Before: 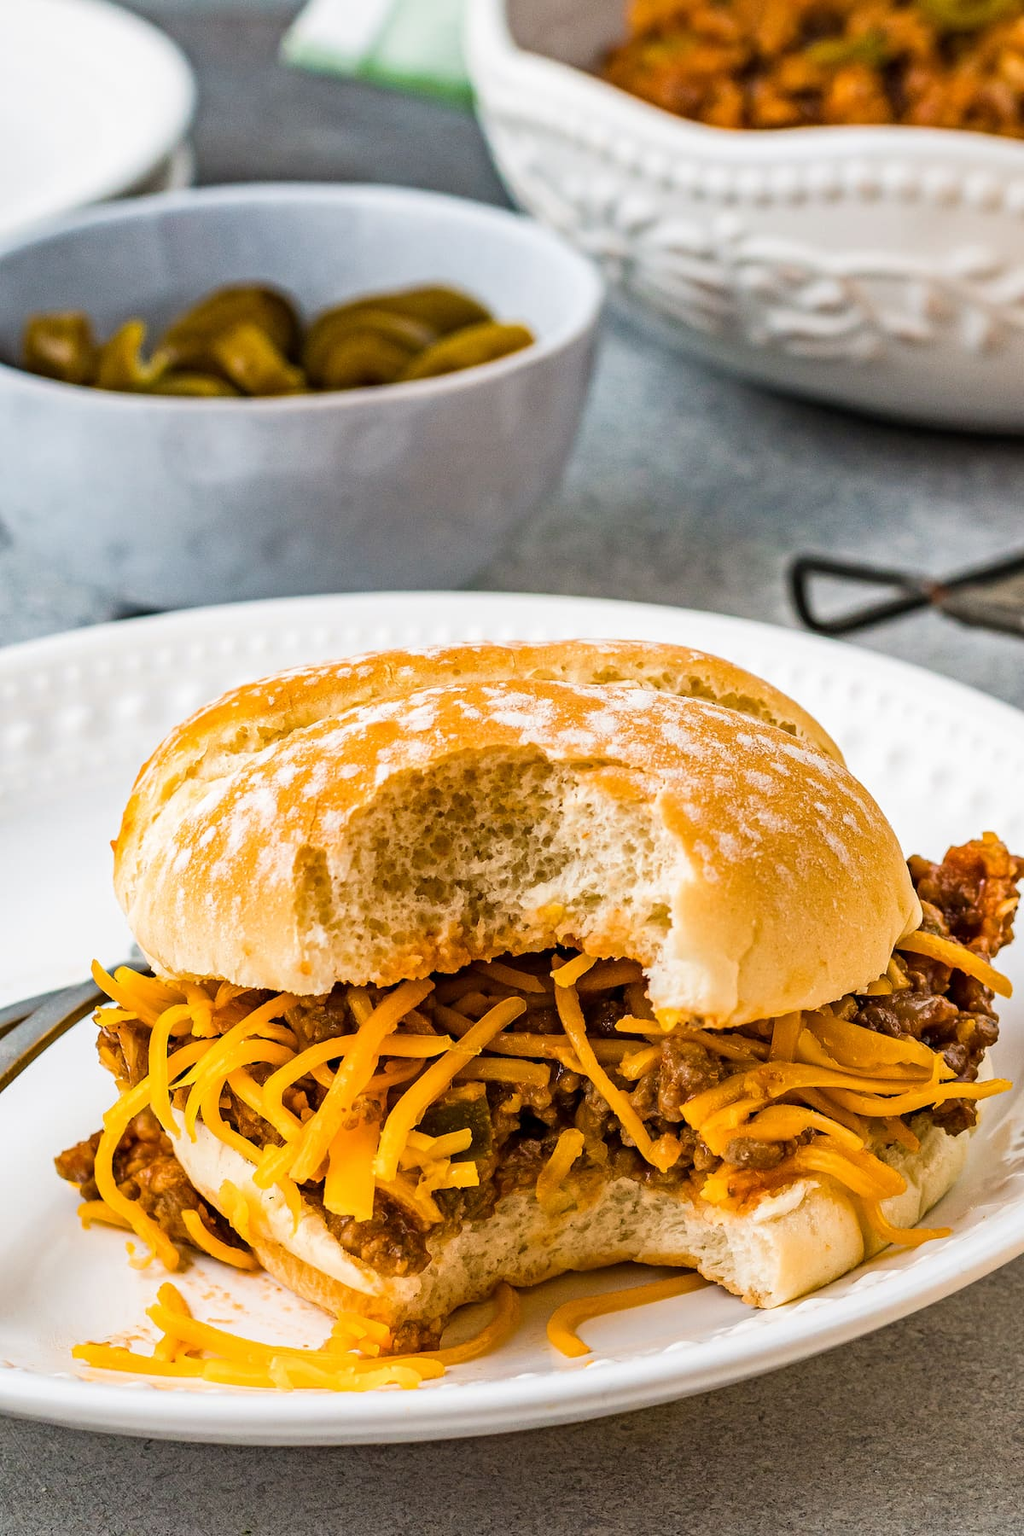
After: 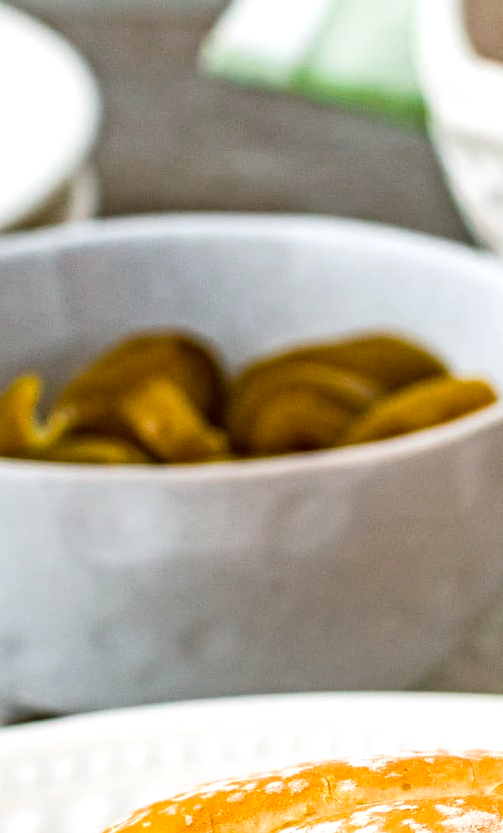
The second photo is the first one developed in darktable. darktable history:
exposure: exposure 0.217 EV, compensate highlight preservation false
crop and rotate: left 10.817%, top 0.062%, right 47.194%, bottom 53.626%
color correction: highlights a* -0.482, highlights b* 0.161, shadows a* 4.66, shadows b* 20.72
